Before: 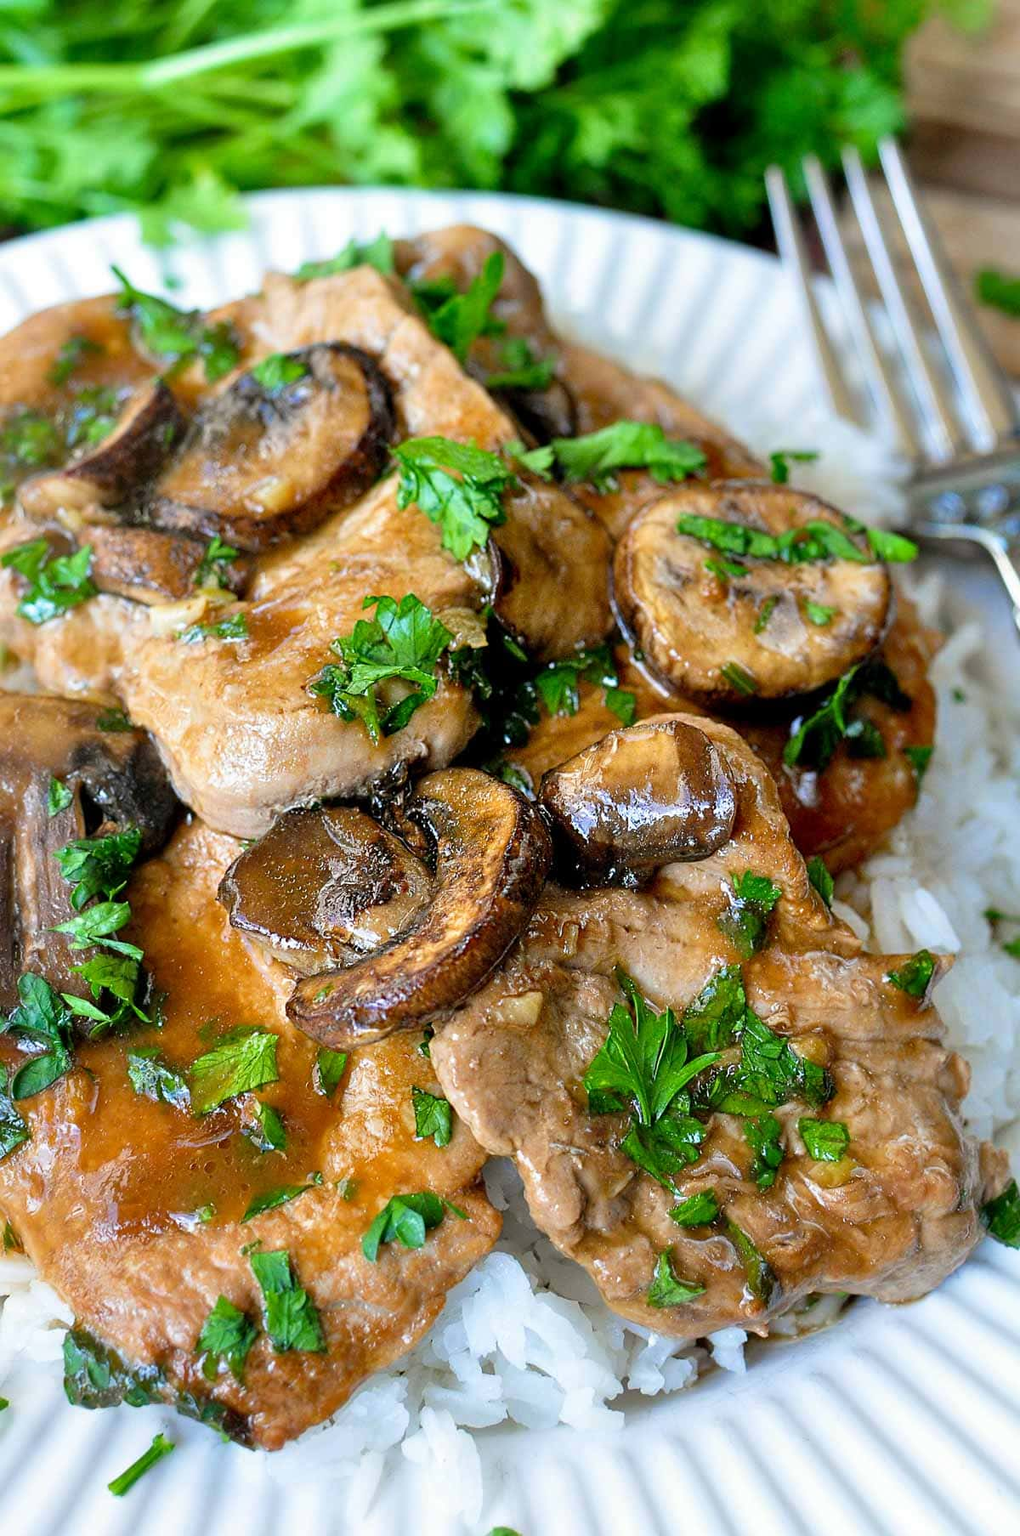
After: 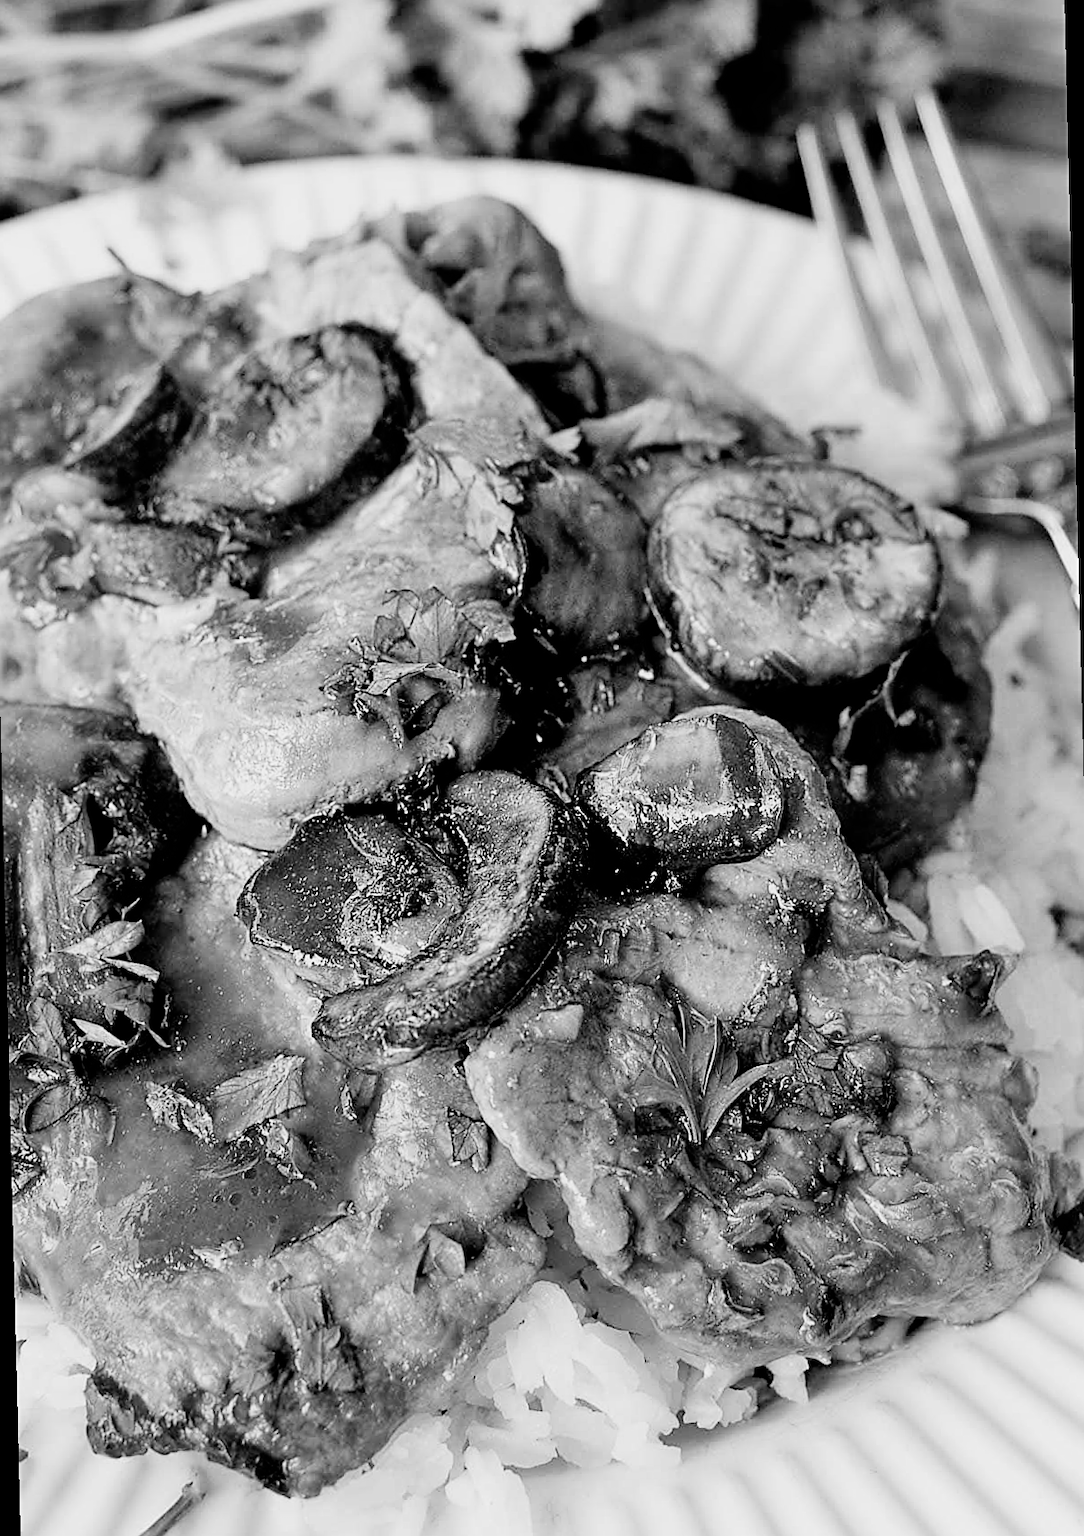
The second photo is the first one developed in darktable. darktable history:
sharpen: on, module defaults
rotate and perspective: rotation -1.42°, crop left 0.016, crop right 0.984, crop top 0.035, crop bottom 0.965
monochrome: on, module defaults
filmic rgb: black relative exposure -5 EV, hardness 2.88, contrast 1.1, highlights saturation mix -20%
color balance rgb: shadows lift › luminance -20%, power › hue 72.24°, highlights gain › luminance 15%, global offset › hue 171.6°, perceptual saturation grading › highlights -15%, perceptual saturation grading › shadows 25%, global vibrance 30%, contrast 10%
